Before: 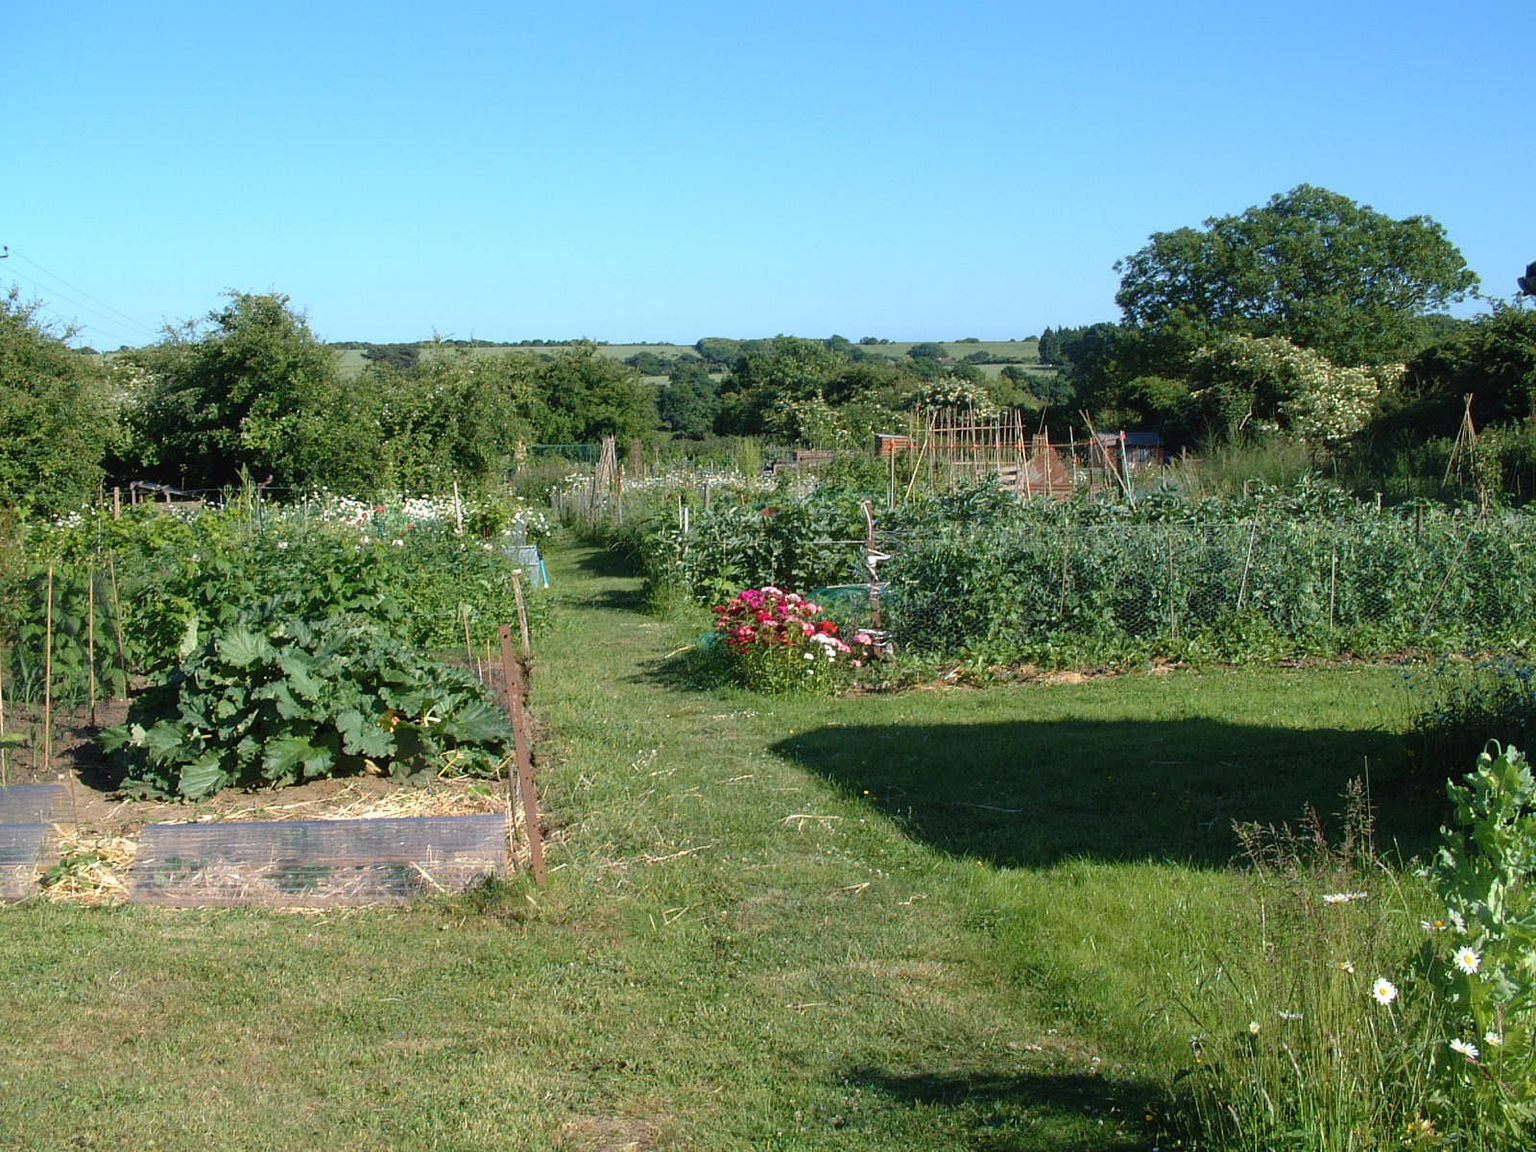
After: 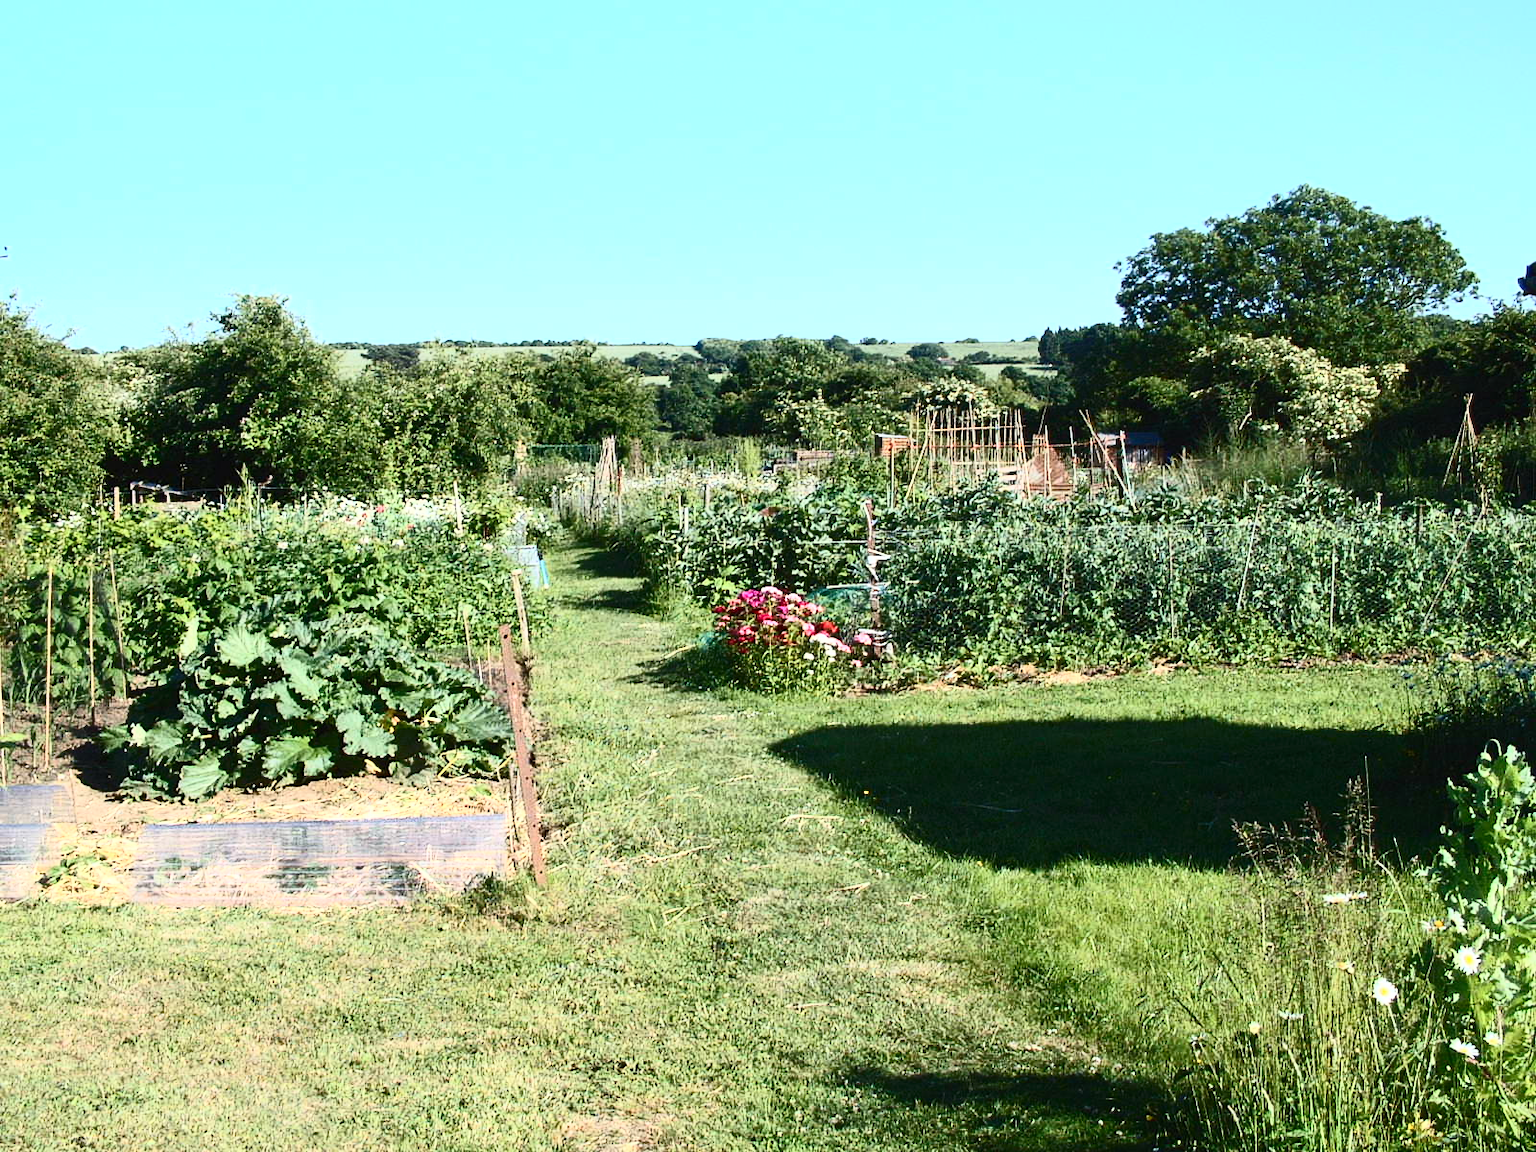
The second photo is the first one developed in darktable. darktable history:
contrast brightness saturation: contrast 0.629, brightness 0.331, saturation 0.138
